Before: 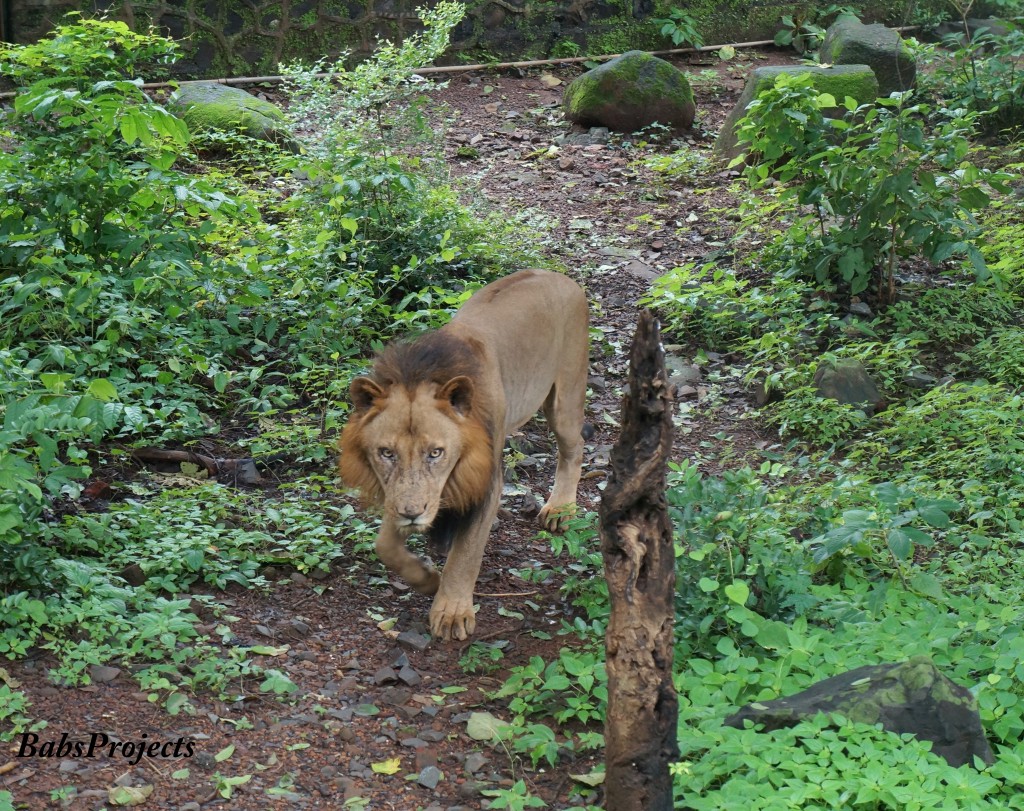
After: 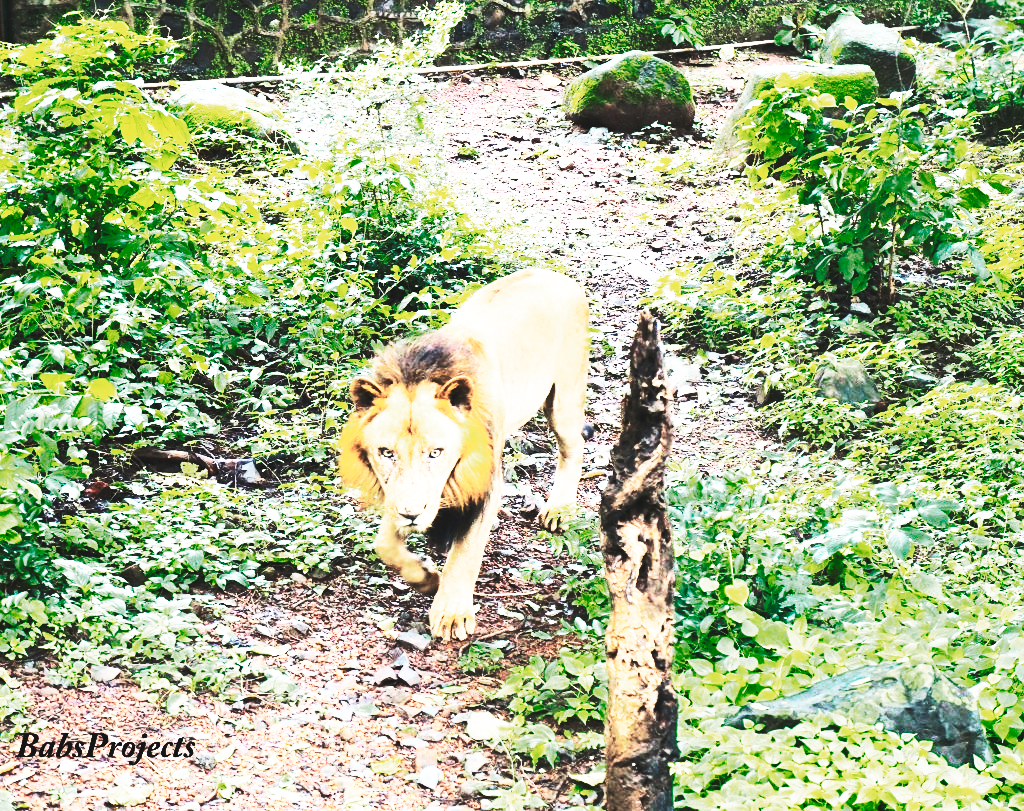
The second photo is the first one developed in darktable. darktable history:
contrast brightness saturation: contrast 0.25, saturation -0.31
base curve: curves: ch0 [(0, 0.015) (0.085, 0.116) (0.134, 0.298) (0.19, 0.545) (0.296, 0.764) (0.599, 0.982) (1, 1)], preserve colors none
color balance rgb: linear chroma grading › global chroma 15%, perceptual saturation grading › global saturation 30%
tone equalizer: -8 EV -0.417 EV, -7 EV -0.389 EV, -6 EV -0.333 EV, -5 EV -0.222 EV, -3 EV 0.222 EV, -2 EV 0.333 EV, -1 EV 0.389 EV, +0 EV 0.417 EV, edges refinement/feathering 500, mask exposure compensation -1.57 EV, preserve details no
exposure: exposure 1 EV, compensate highlight preservation false
color zones: curves: ch0 [(0, 0.558) (0.143, 0.548) (0.286, 0.447) (0.429, 0.259) (0.571, 0.5) (0.714, 0.5) (0.857, 0.593) (1, 0.558)]; ch1 [(0, 0.543) (0.01, 0.544) (0.12, 0.492) (0.248, 0.458) (0.5, 0.534) (0.748, 0.5) (0.99, 0.469) (1, 0.543)]; ch2 [(0, 0.507) (0.143, 0.522) (0.286, 0.505) (0.429, 0.5) (0.571, 0.5) (0.714, 0.5) (0.857, 0.5) (1, 0.507)]
